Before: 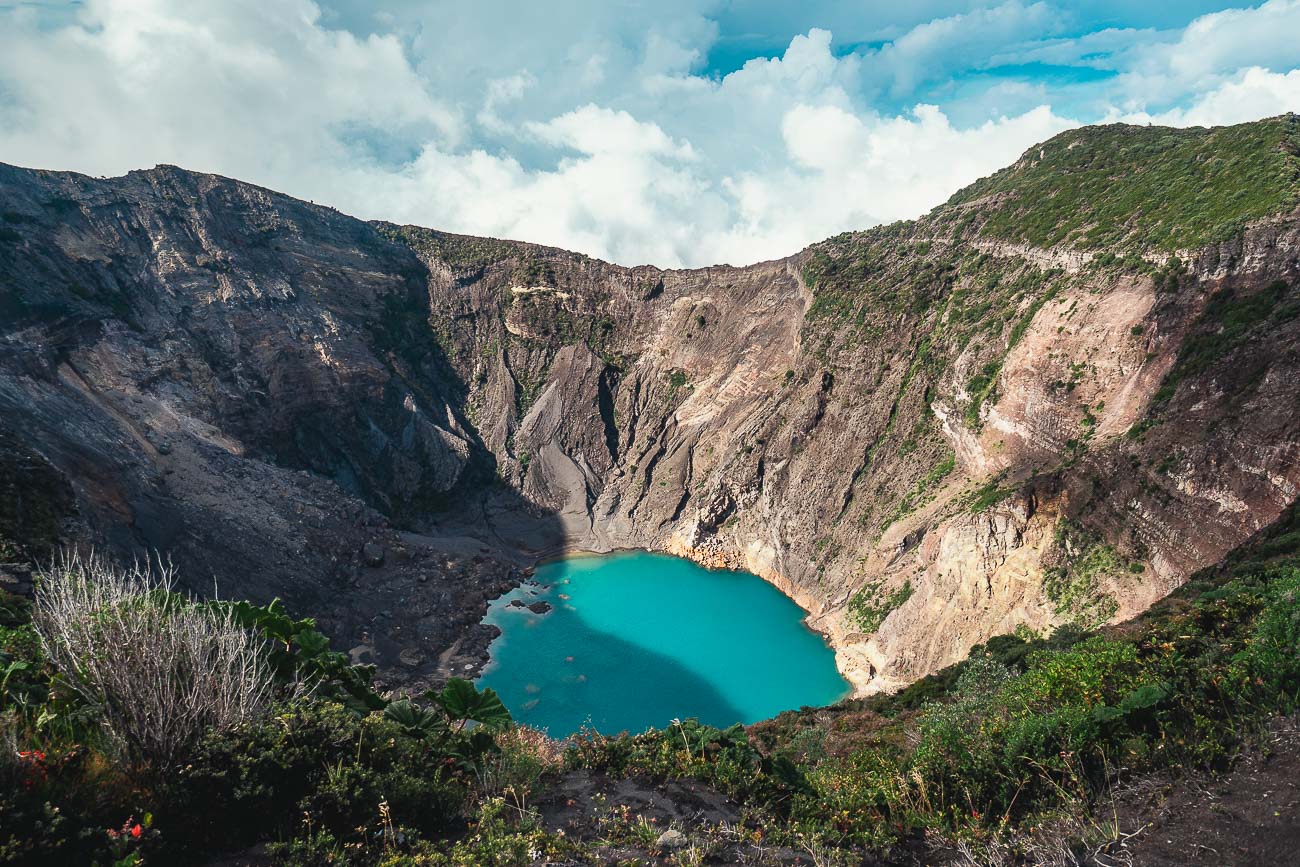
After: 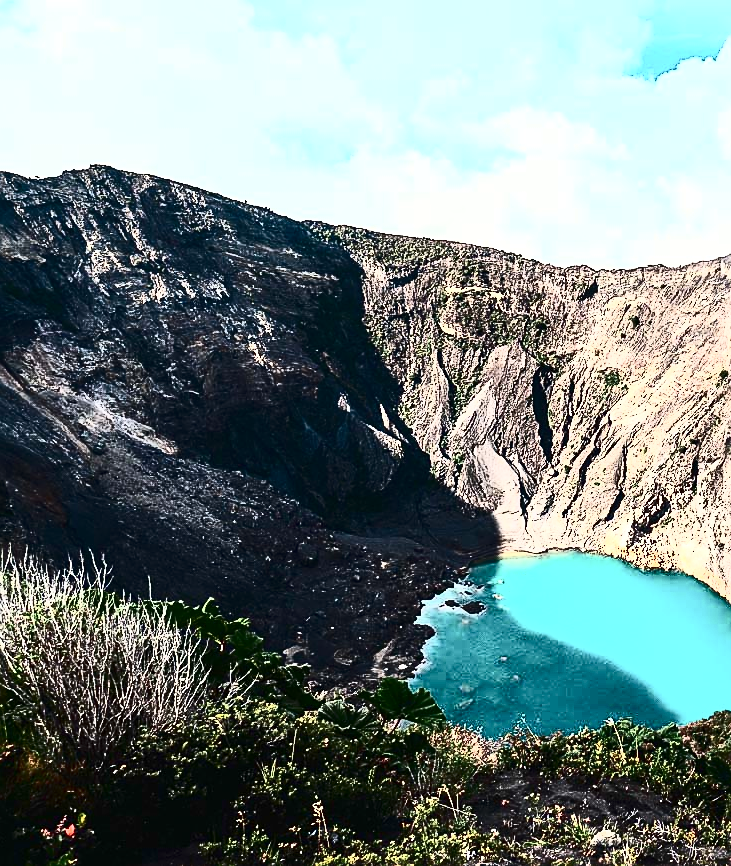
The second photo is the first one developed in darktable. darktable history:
exposure: black level correction 0, exposure 0.5 EV, compensate highlight preservation false
crop: left 5.114%, right 38.589%
contrast brightness saturation: contrast 0.93, brightness 0.2
sharpen: on, module defaults
